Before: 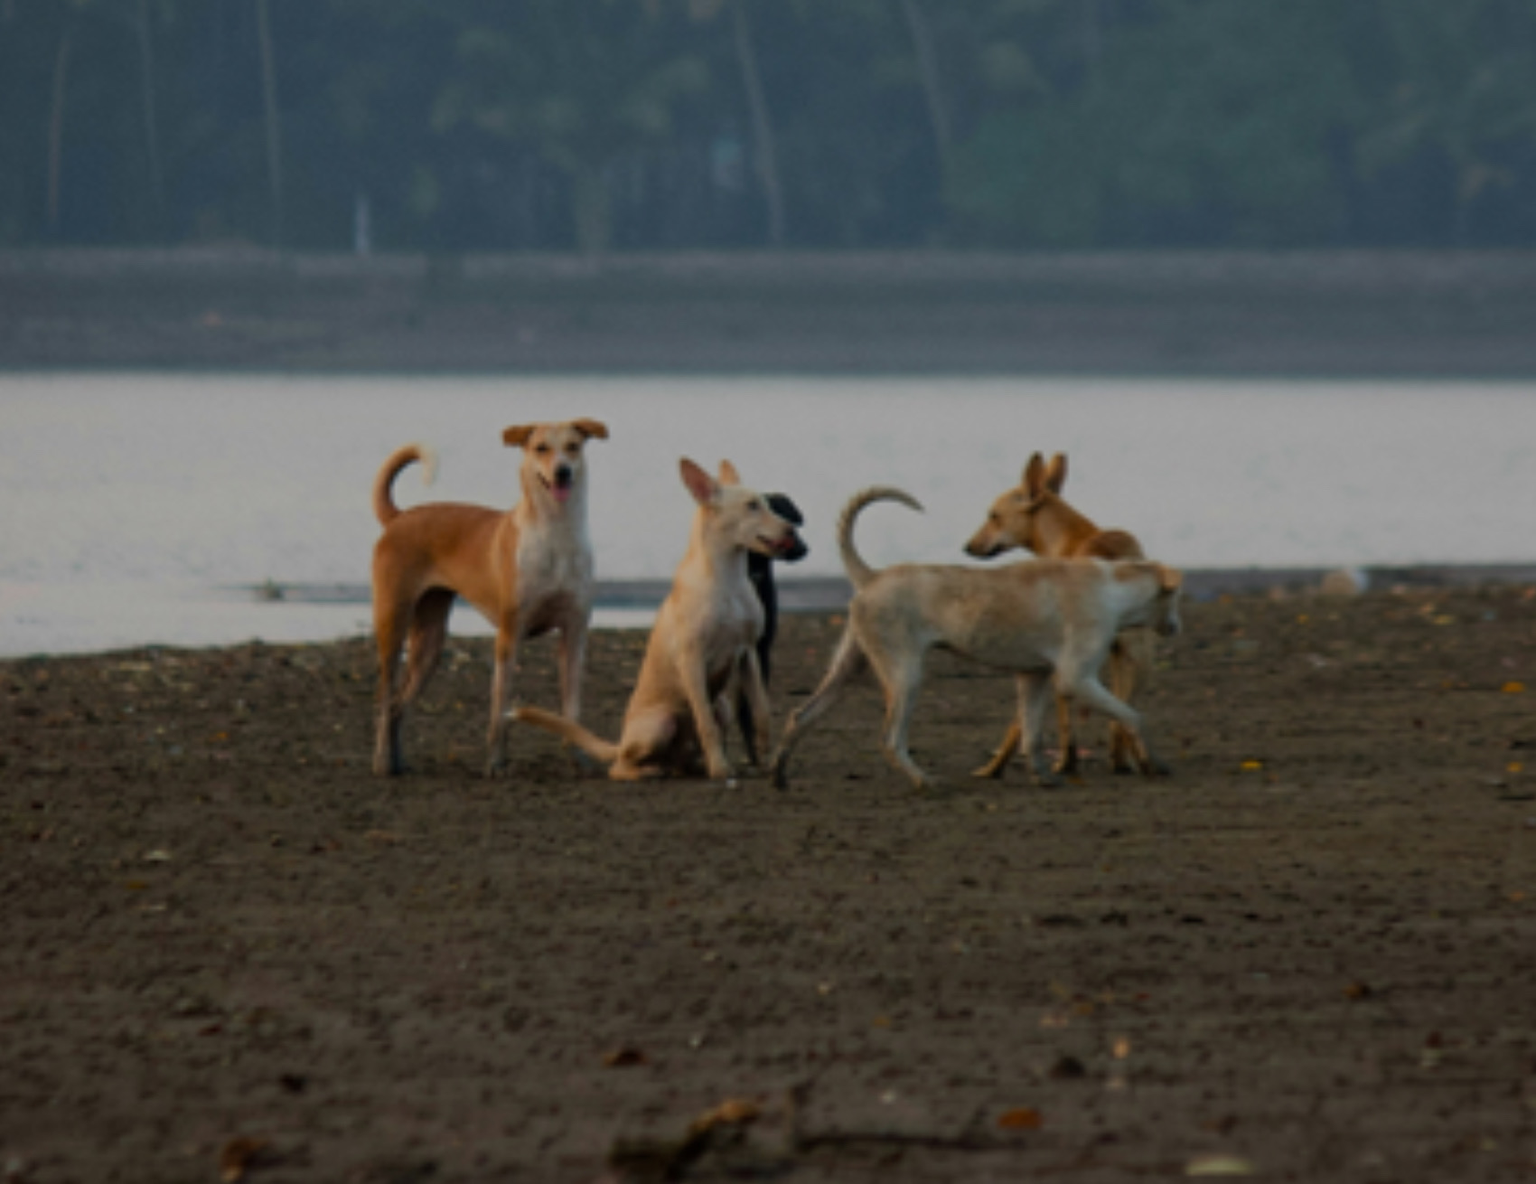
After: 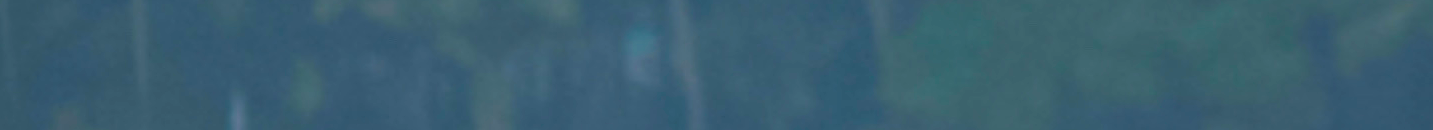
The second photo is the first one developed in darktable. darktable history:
crop and rotate: left 9.644%, top 9.491%, right 6.021%, bottom 80.509%
tone equalizer: on, module defaults
exposure: black level correction 0, exposure 0.7 EV, compensate exposure bias true, compensate highlight preservation false
sharpen: on, module defaults
color balance rgb: linear chroma grading › global chroma 15%, perceptual saturation grading › global saturation 30%
